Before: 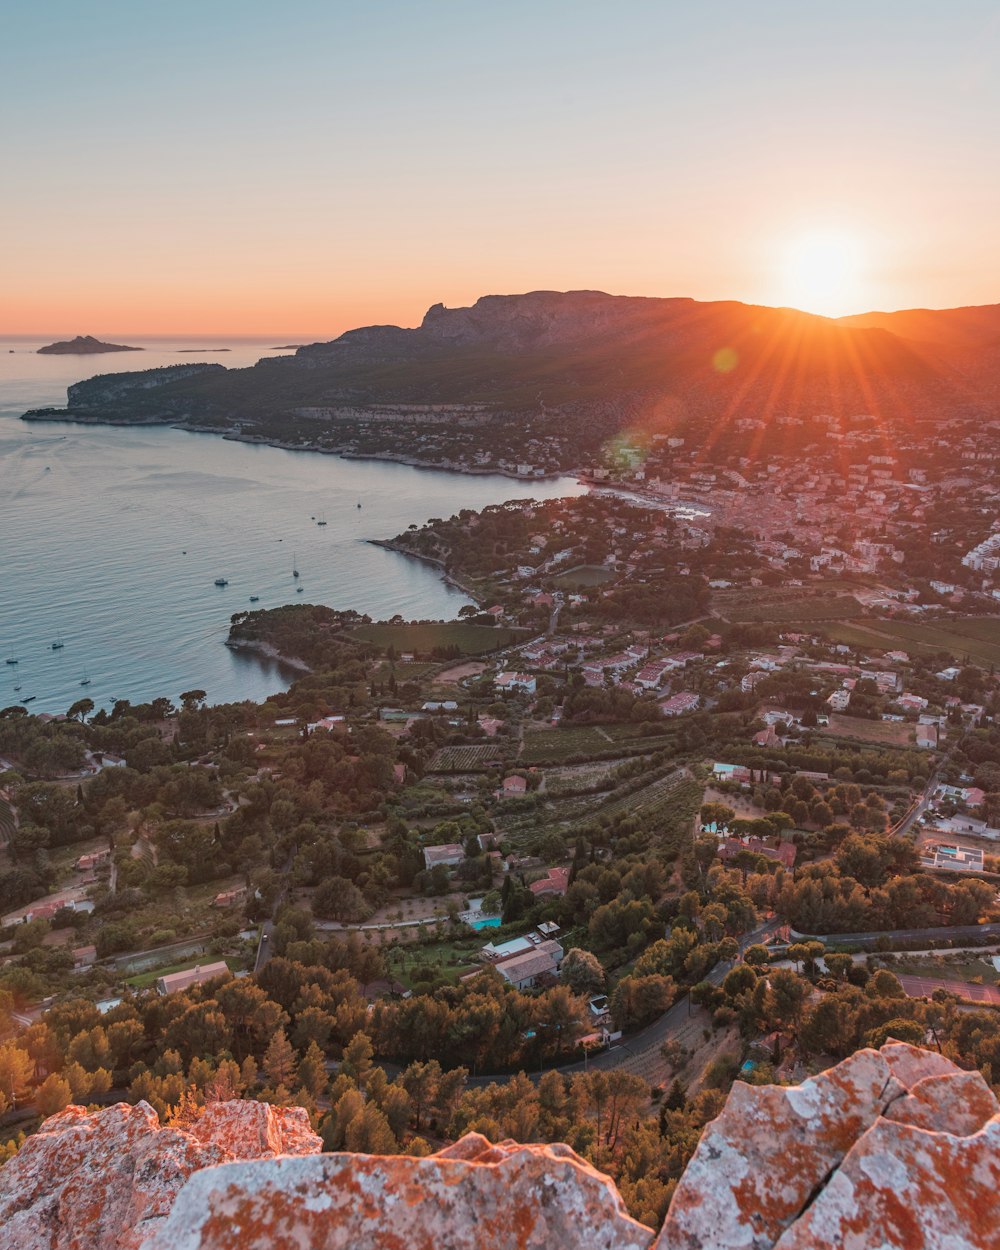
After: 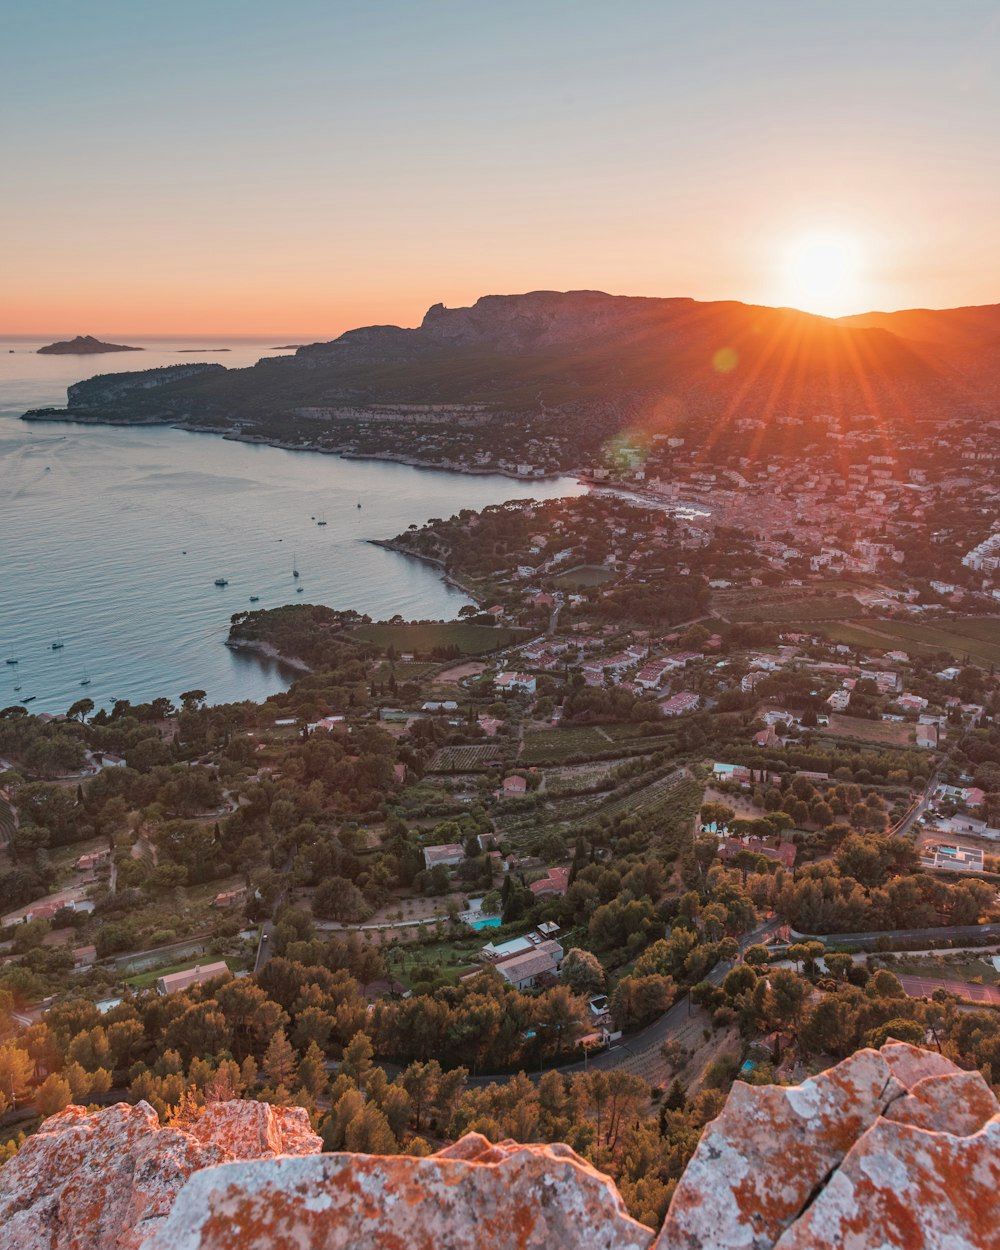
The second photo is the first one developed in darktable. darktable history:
exposure: black level correction 0.001, compensate highlight preservation false
shadows and highlights: shadows 12, white point adjustment 1.2, soften with gaussian
